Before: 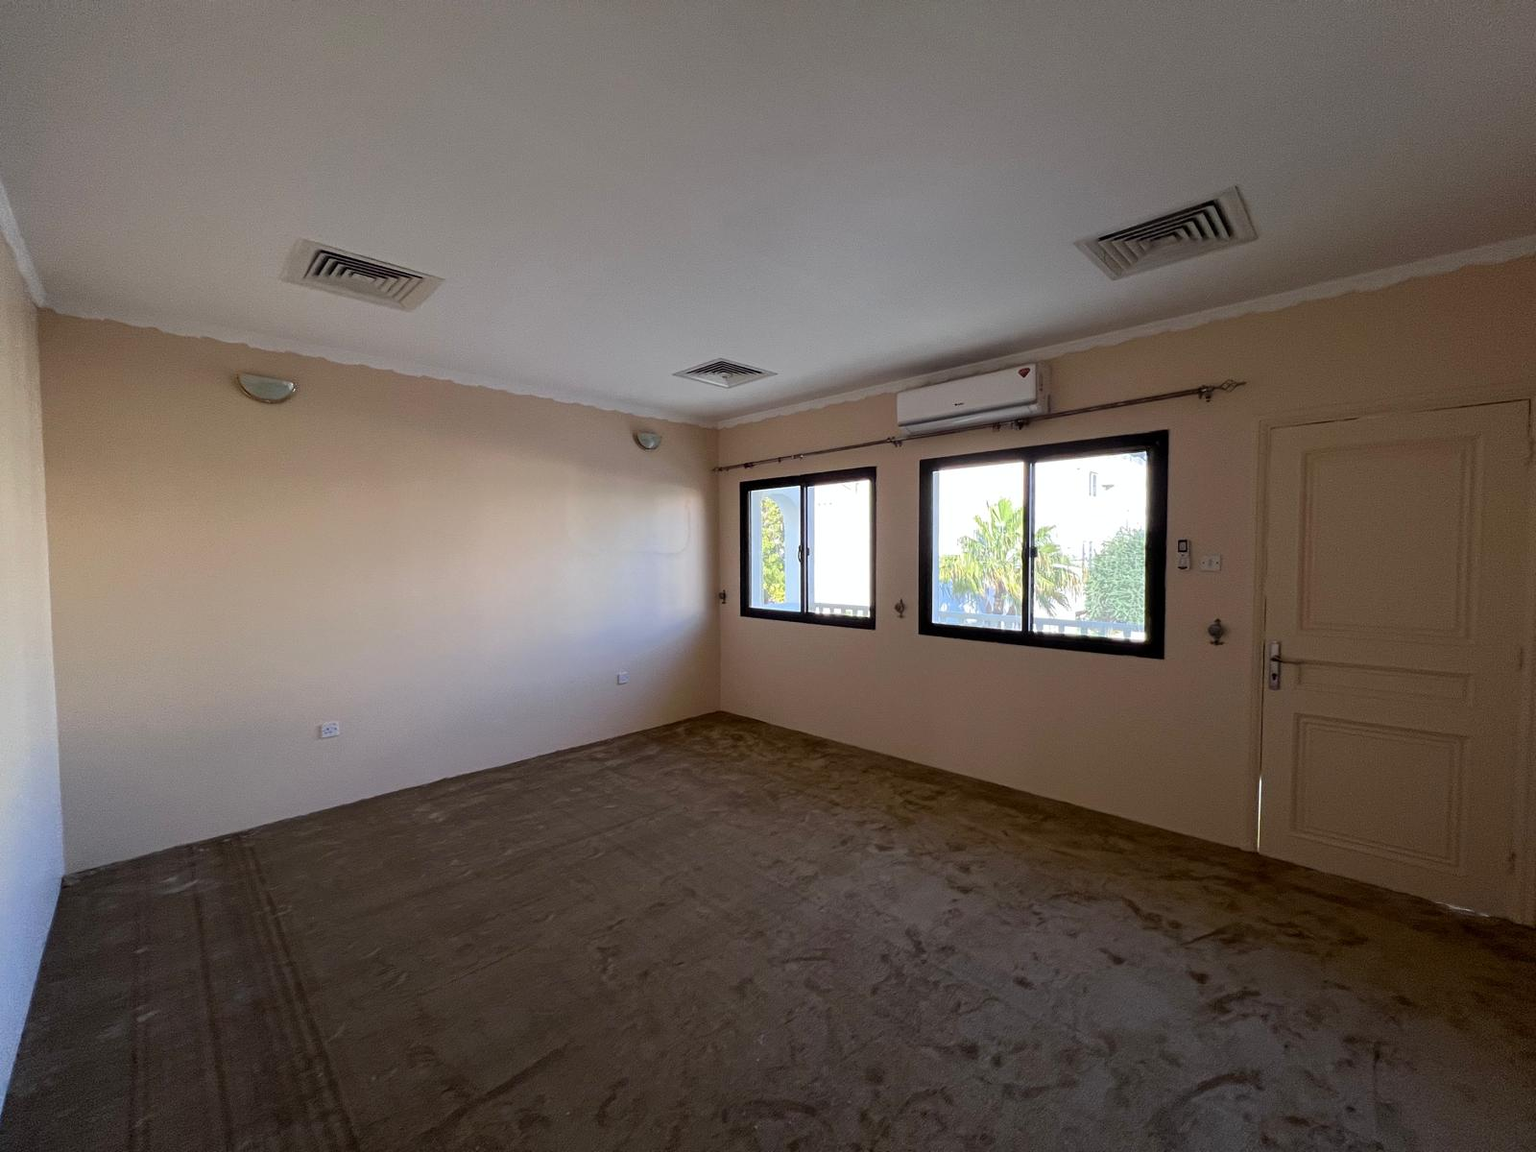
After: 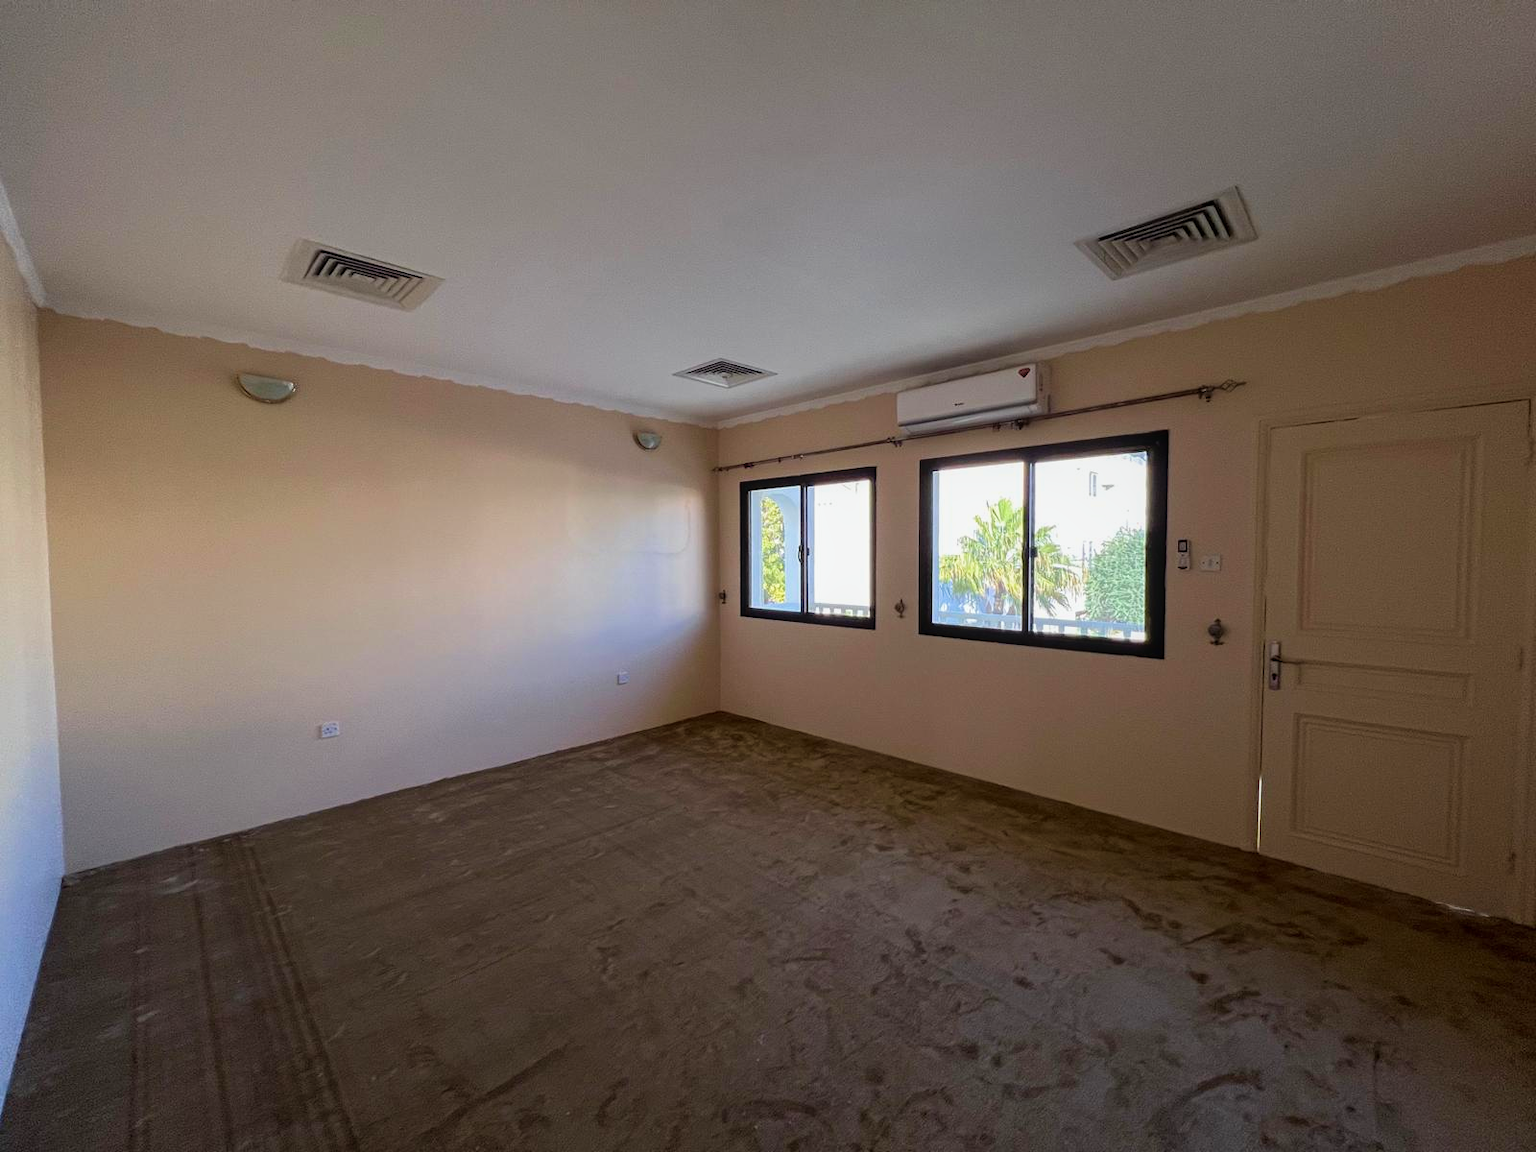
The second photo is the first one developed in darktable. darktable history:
local contrast: detail 109%
velvia: on, module defaults
